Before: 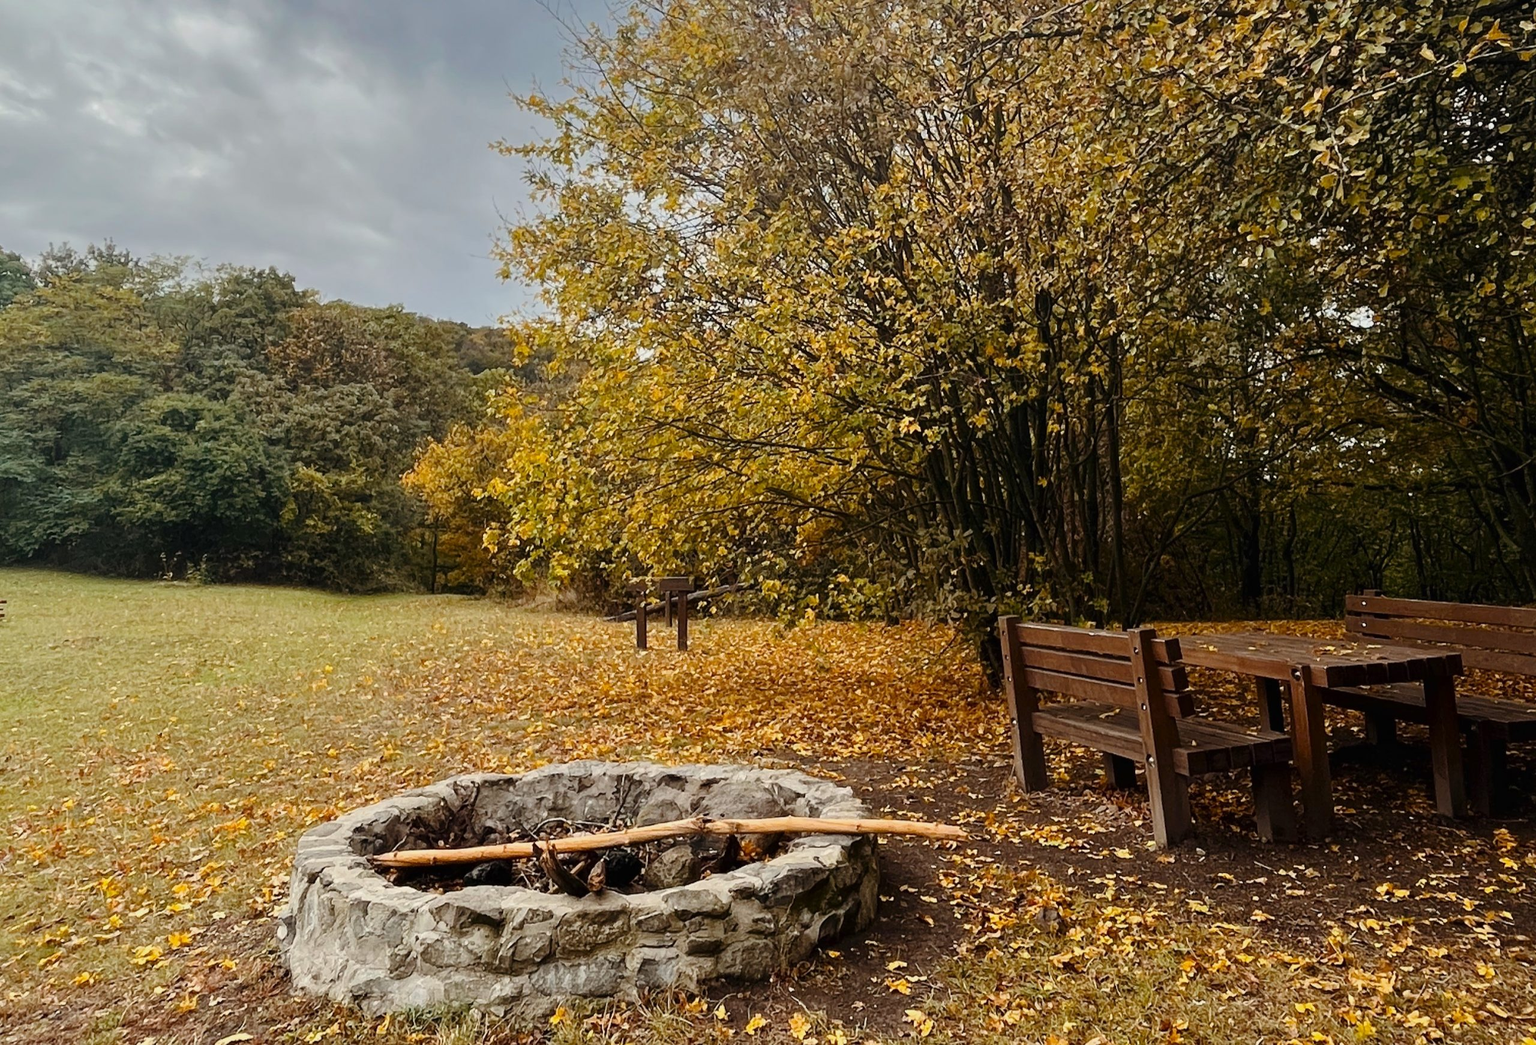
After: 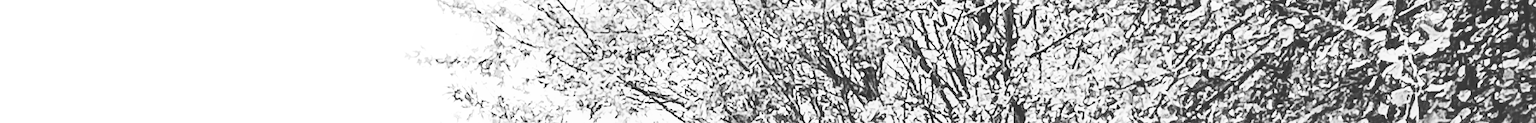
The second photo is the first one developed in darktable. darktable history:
exposure: black level correction 0, exposure 0.7 EV, compensate exposure bias true, compensate highlight preservation false
monochrome: on, module defaults
base curve: curves: ch0 [(0, 0) (0.007, 0.004) (0.027, 0.03) (0.046, 0.07) (0.207, 0.54) (0.442, 0.872) (0.673, 0.972) (1, 1)], preserve colors none
sharpen: amount 0.2
crop and rotate: left 9.644%, top 9.491%, right 6.021%, bottom 80.509%
tone curve: curves: ch0 [(0, 0) (0.003, 0.203) (0.011, 0.203) (0.025, 0.21) (0.044, 0.22) (0.069, 0.231) (0.1, 0.243) (0.136, 0.255) (0.177, 0.277) (0.224, 0.305) (0.277, 0.346) (0.335, 0.412) (0.399, 0.492) (0.468, 0.571) (0.543, 0.658) (0.623, 0.75) (0.709, 0.837) (0.801, 0.905) (0.898, 0.955) (1, 1)], preserve colors none
shadows and highlights: shadows 12, white point adjustment 1.2, soften with gaussian
local contrast: detail 110%
